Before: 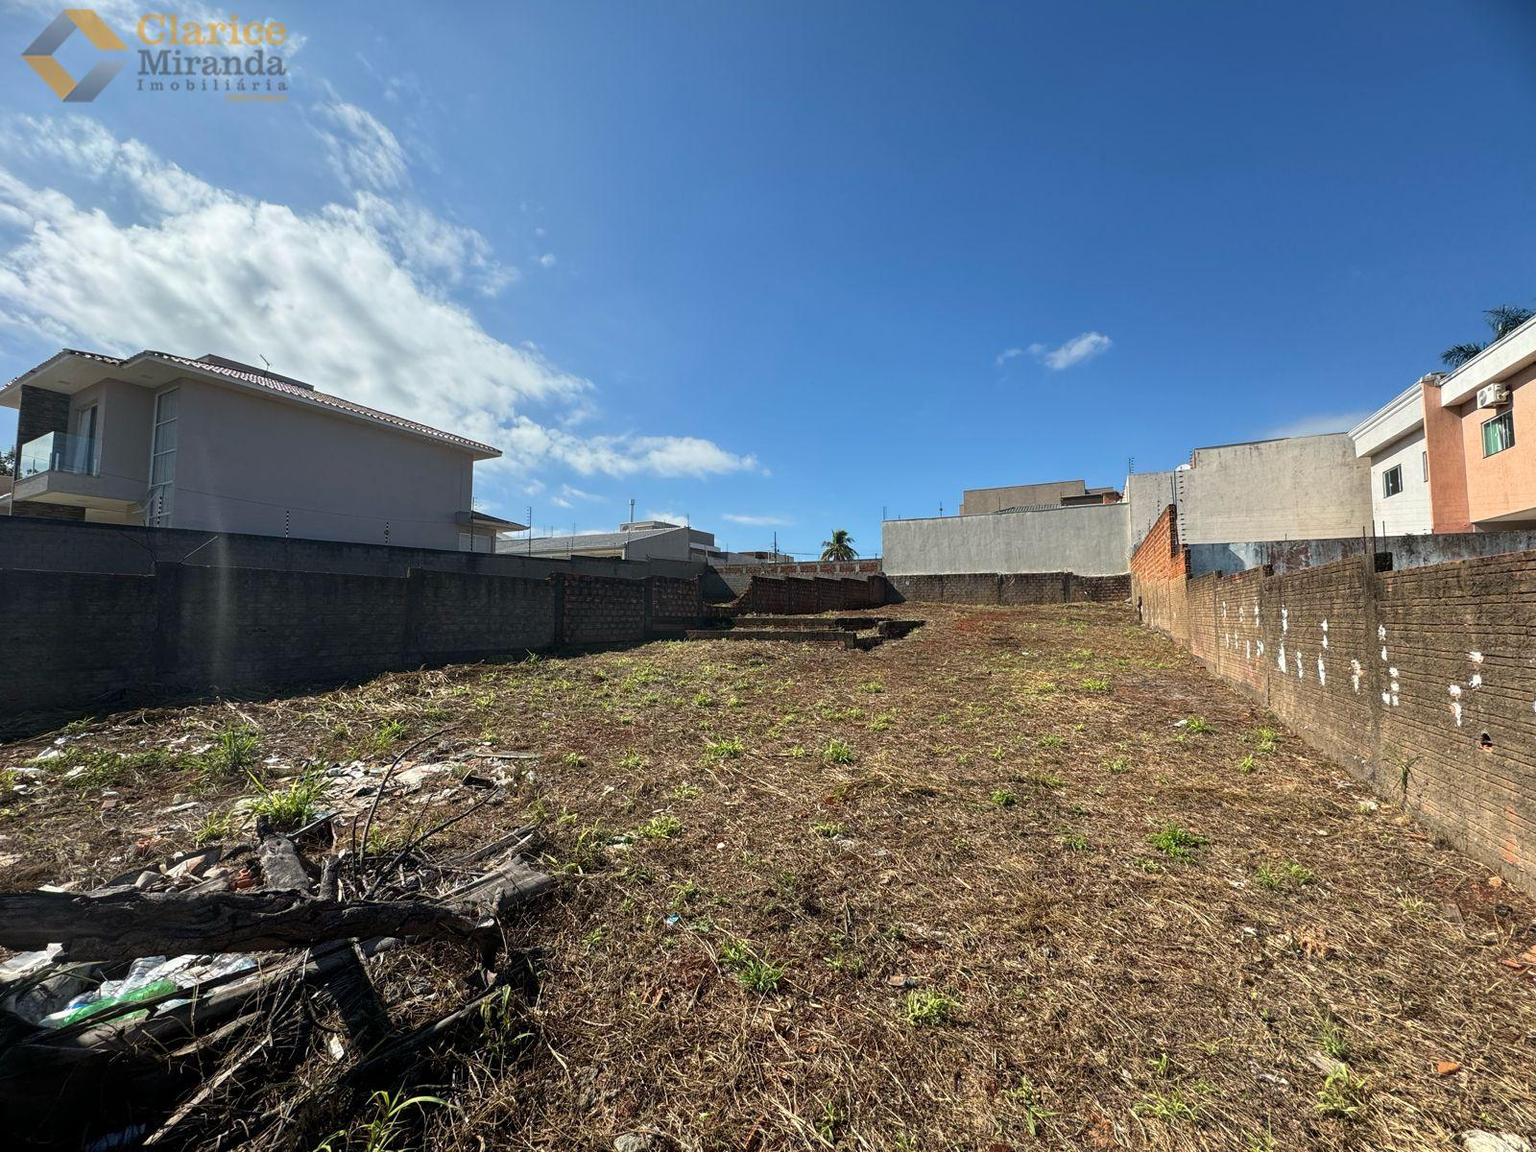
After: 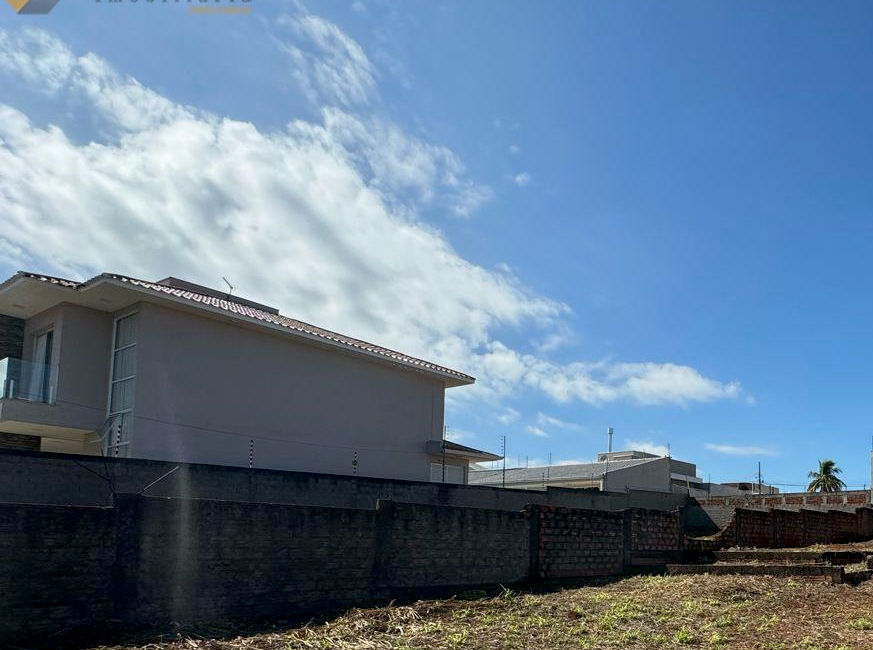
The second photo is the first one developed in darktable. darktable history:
exposure: black level correction 0.007, compensate highlight preservation false
crop and rotate: left 3.052%, top 7.71%, right 42.36%, bottom 38.101%
